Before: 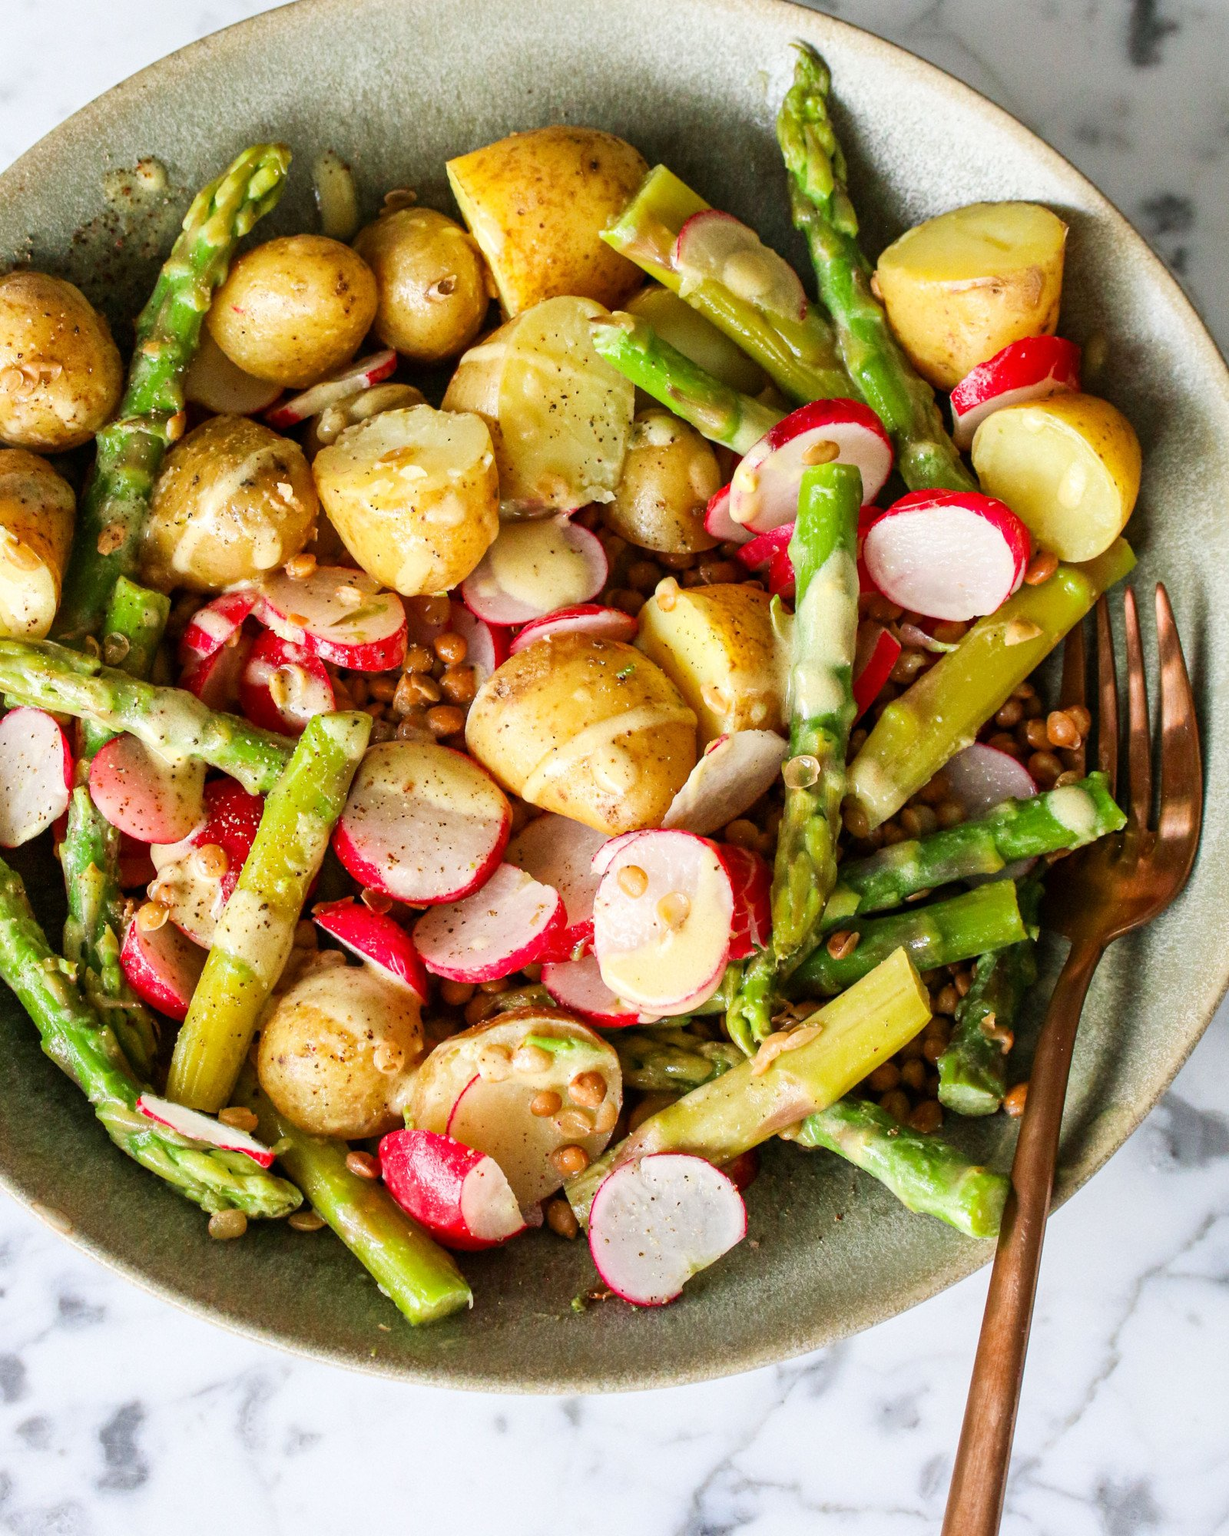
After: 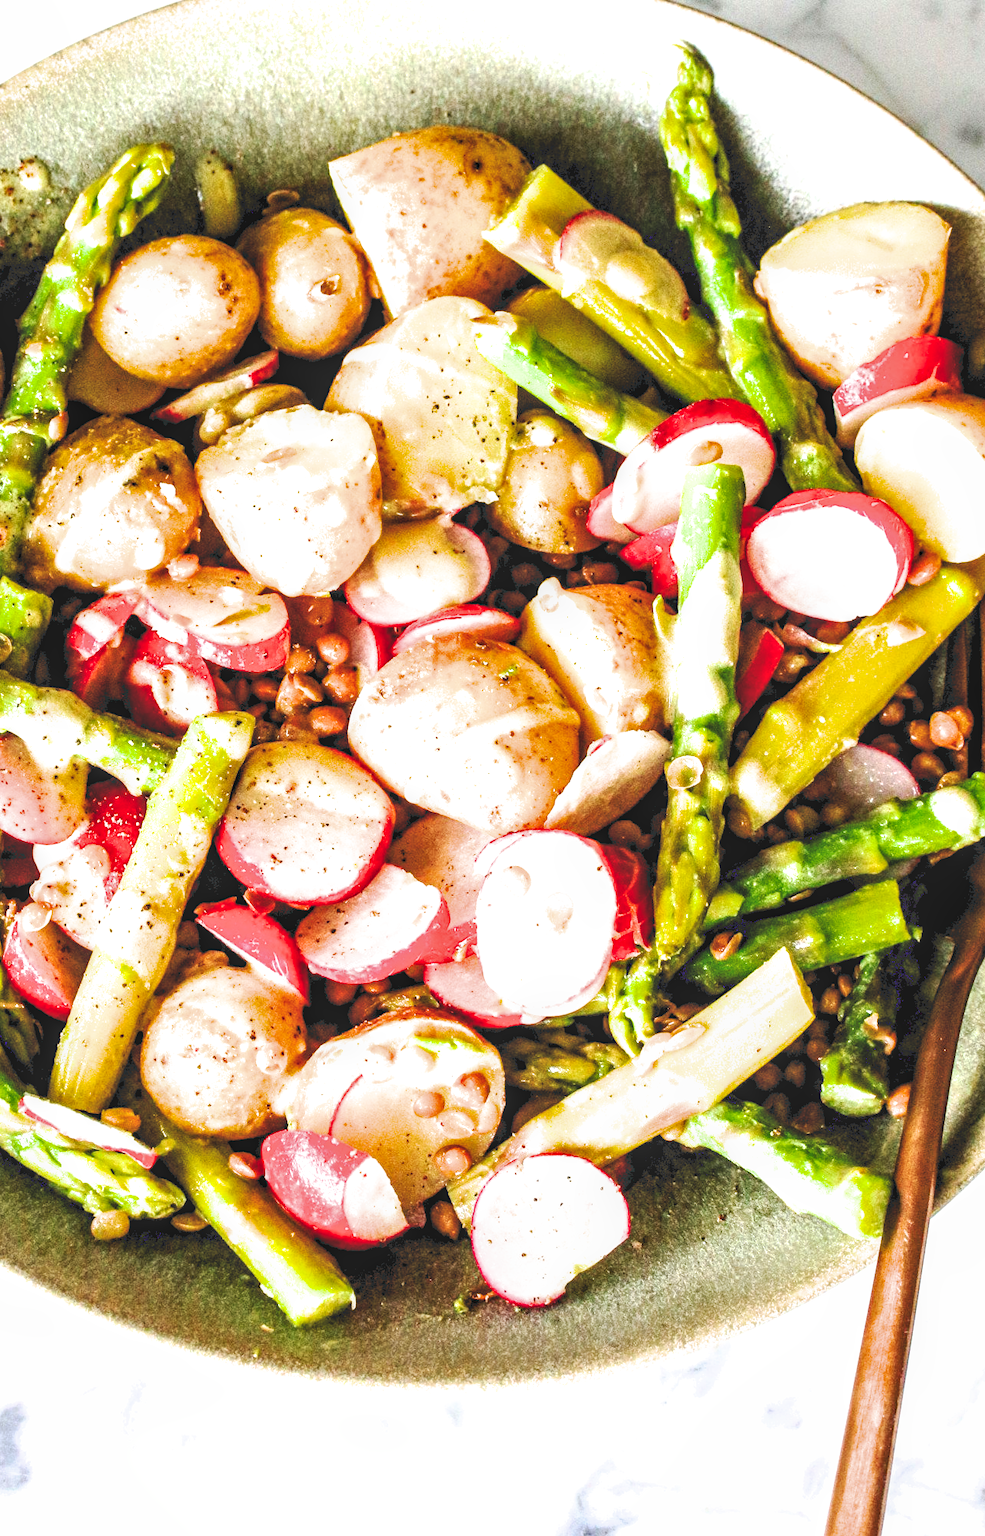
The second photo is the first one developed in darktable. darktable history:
local contrast: on, module defaults
crop and rotate: left 9.597%, right 10.195%
filmic rgb: black relative exposure -16 EV, white relative exposure 2.93 EV, hardness 10.04, color science v6 (2022)
exposure: black level correction 0.011, exposure 1.088 EV, compensate exposure bias true, compensate highlight preservation false
tone curve: curves: ch0 [(0, 0) (0.003, 0.156) (0.011, 0.156) (0.025, 0.157) (0.044, 0.164) (0.069, 0.172) (0.1, 0.181) (0.136, 0.191) (0.177, 0.214) (0.224, 0.245) (0.277, 0.285) (0.335, 0.333) (0.399, 0.387) (0.468, 0.471) (0.543, 0.556) (0.623, 0.648) (0.709, 0.734) (0.801, 0.809) (0.898, 0.891) (1, 1)], preserve colors none
